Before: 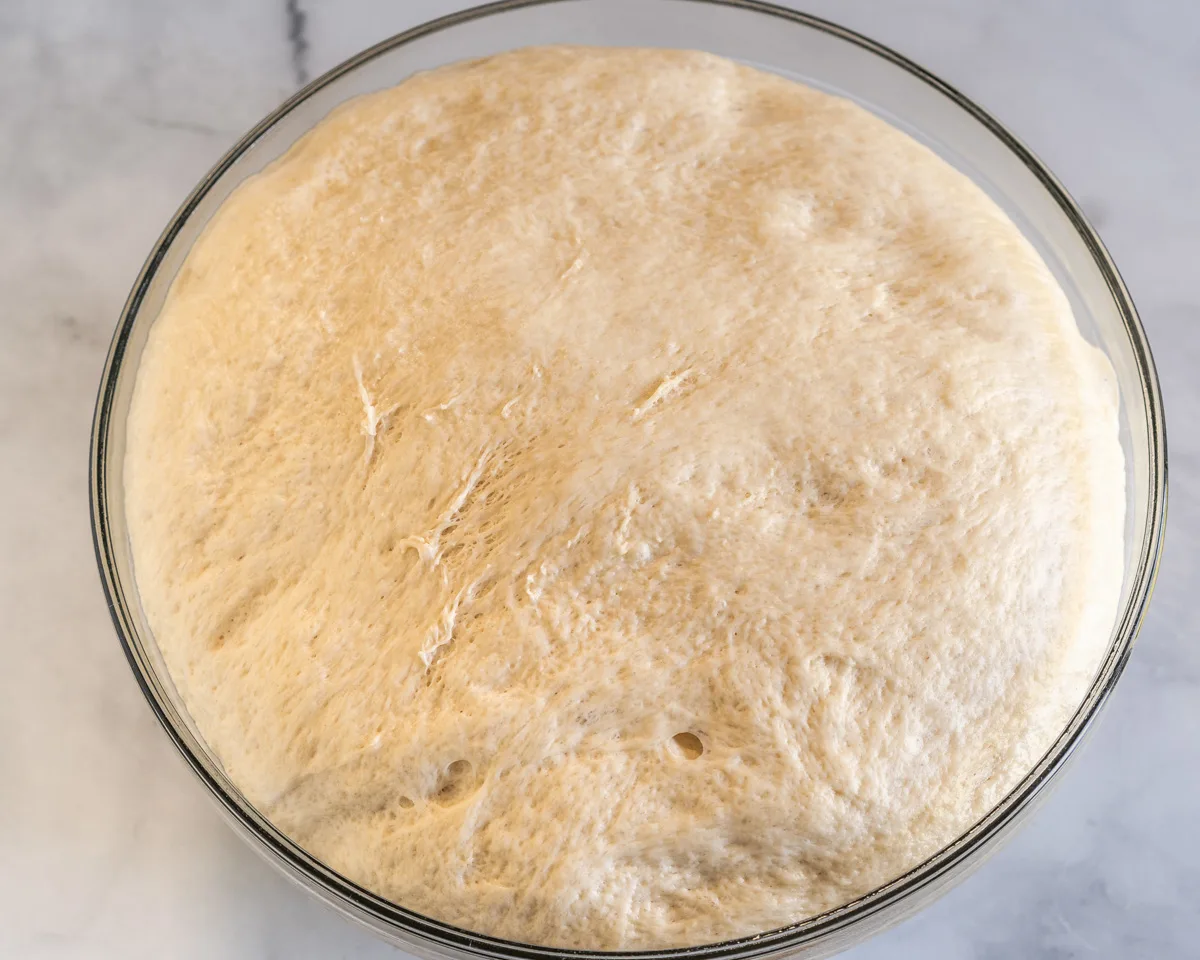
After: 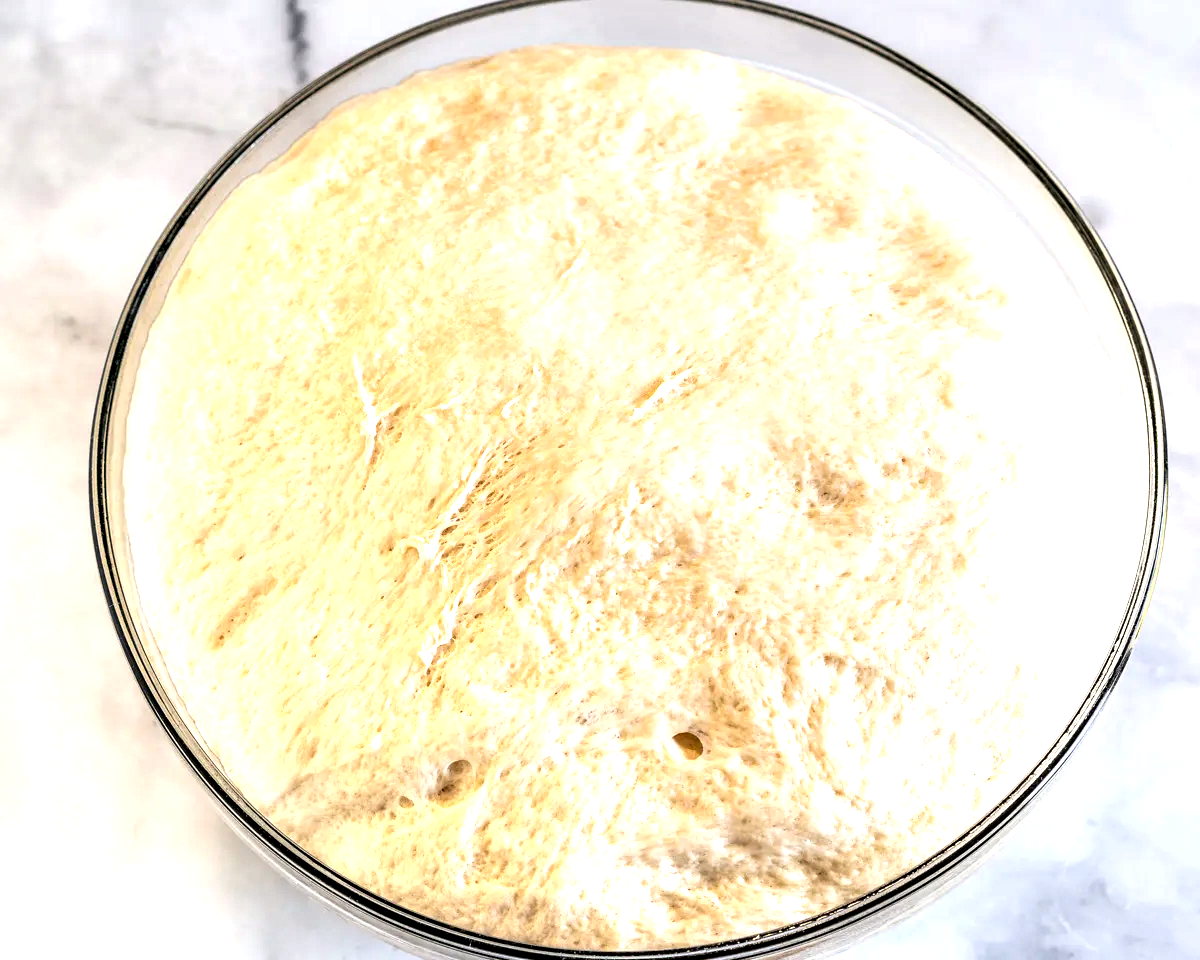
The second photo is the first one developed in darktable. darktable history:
contrast equalizer: octaves 7, y [[0.6 ×6], [0.55 ×6], [0 ×6], [0 ×6], [0 ×6]]
tone equalizer: edges refinement/feathering 500, mask exposure compensation -1.57 EV, preserve details no
exposure: black level correction 0, exposure 0.953 EV, compensate exposure bias true, compensate highlight preservation false
